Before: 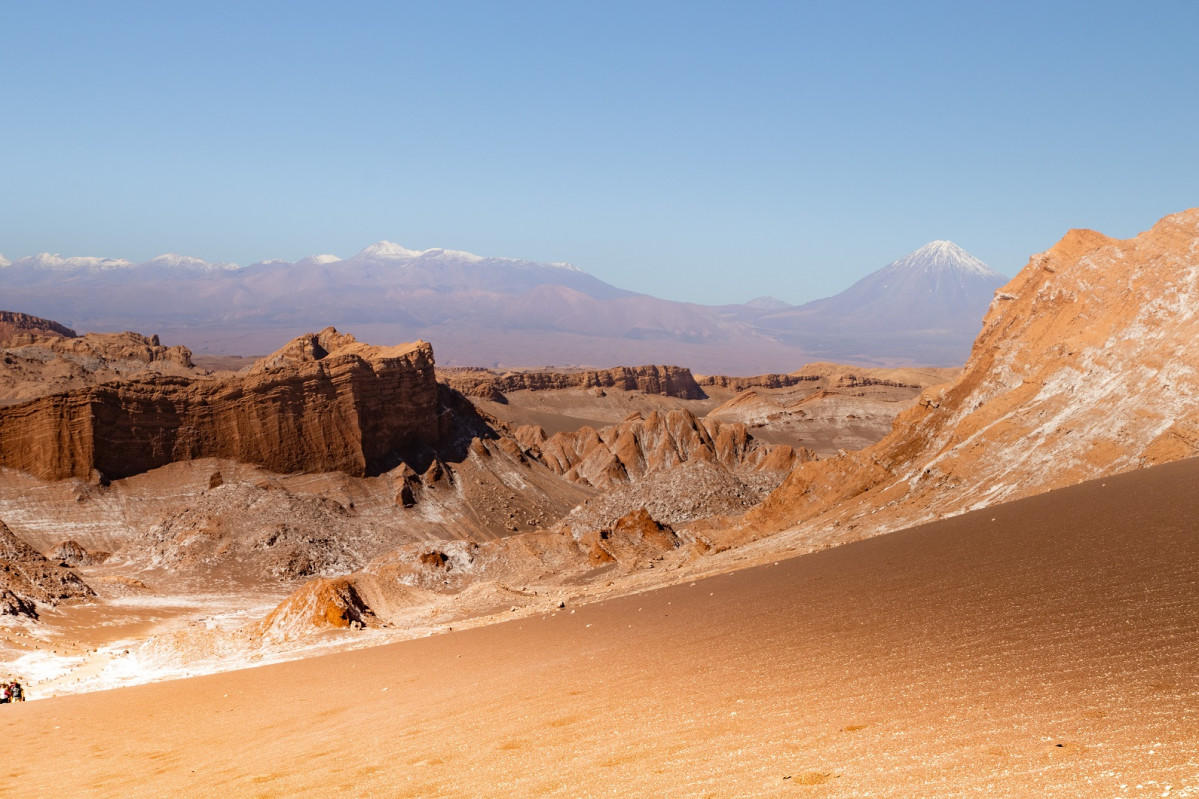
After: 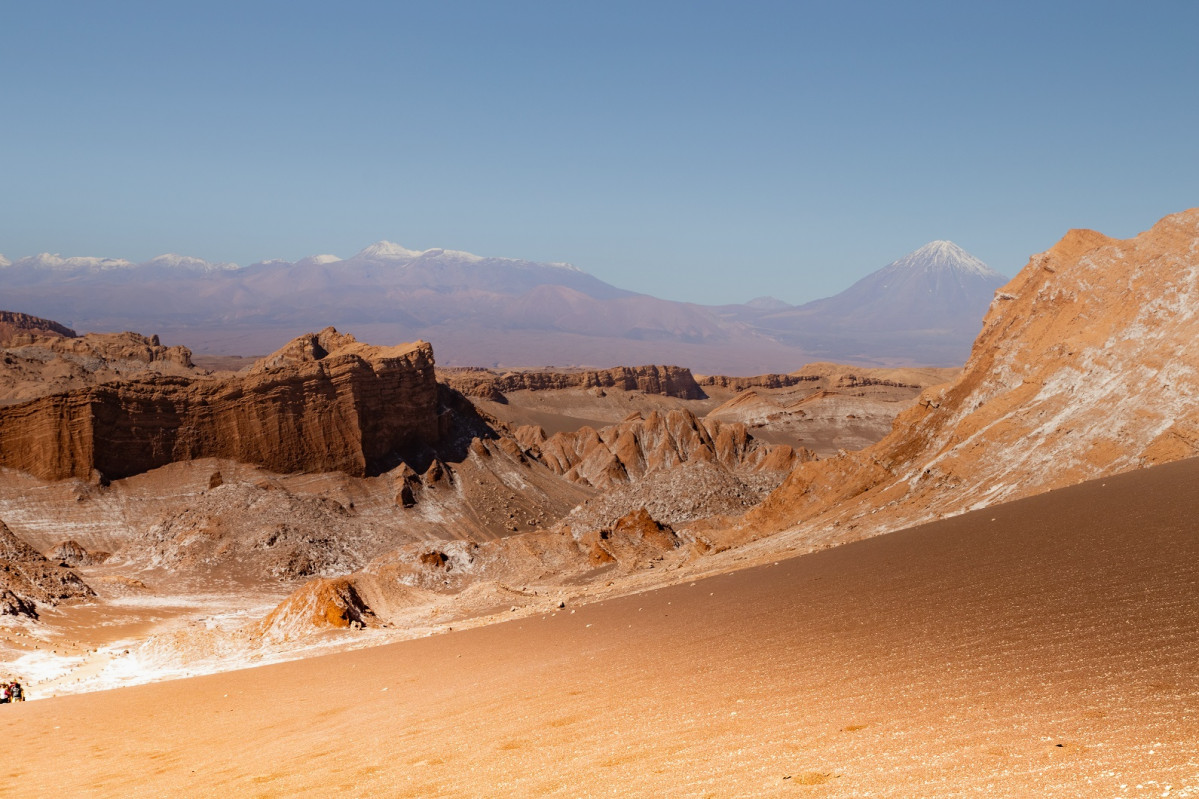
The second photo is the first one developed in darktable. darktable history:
tone equalizer: on, module defaults
graduated density: on, module defaults
